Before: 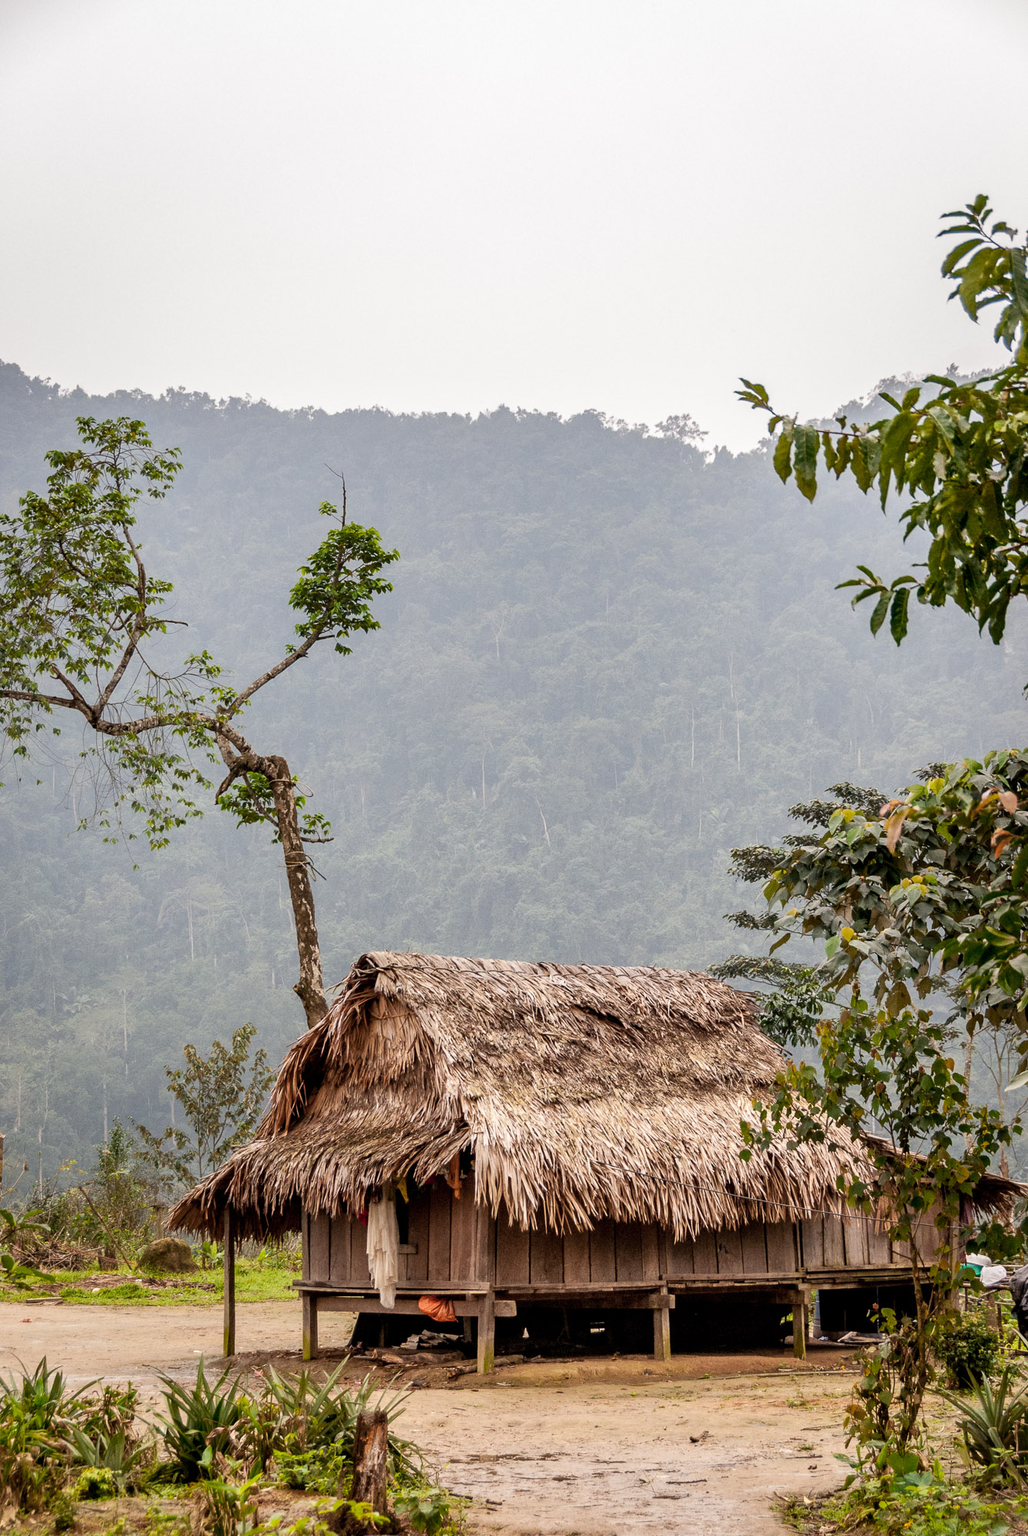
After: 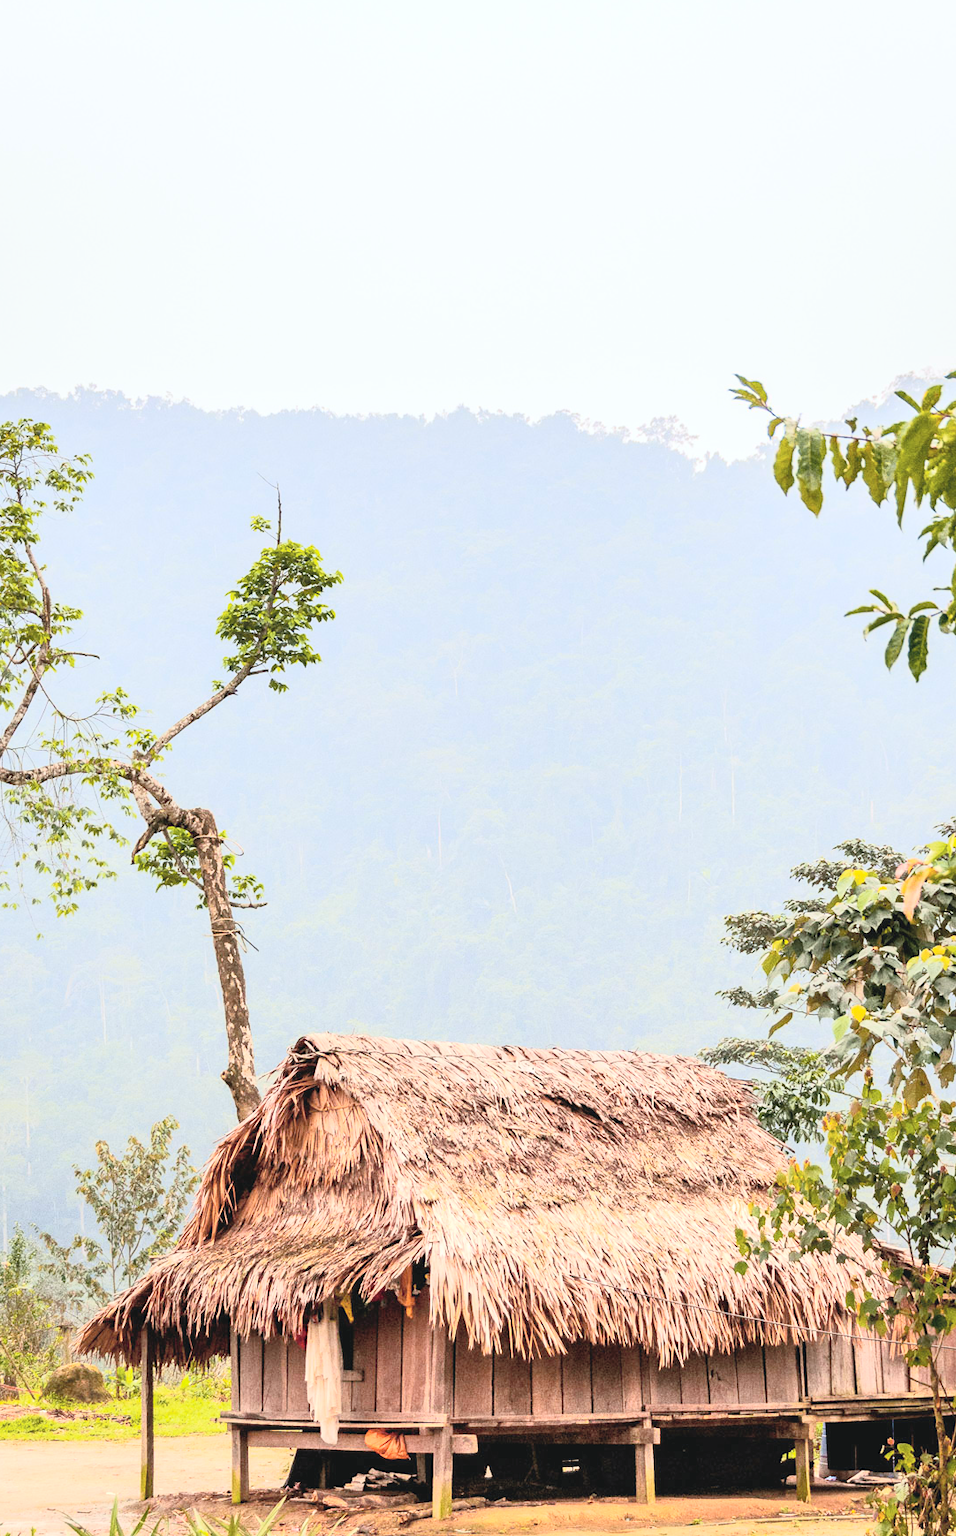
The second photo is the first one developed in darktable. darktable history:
crop: left 9.929%, top 3.475%, right 9.188%, bottom 9.529%
exposure: exposure 0.943 EV, compensate highlight preservation false
tone curve: curves: ch0 [(0, 0.024) (0.119, 0.146) (0.474, 0.464) (0.718, 0.721) (0.817, 0.839) (1, 0.998)]; ch1 [(0, 0) (0.377, 0.416) (0.439, 0.451) (0.477, 0.477) (0.501, 0.497) (0.538, 0.544) (0.58, 0.602) (0.664, 0.676) (0.783, 0.804) (1, 1)]; ch2 [(0, 0) (0.38, 0.405) (0.463, 0.456) (0.498, 0.497) (0.524, 0.535) (0.578, 0.576) (0.648, 0.665) (1, 1)], color space Lab, independent channels, preserve colors none
white balance: red 0.986, blue 1.01
contrast brightness saturation: contrast 0.24, brightness 0.09
global tonemap: drago (0.7, 100)
